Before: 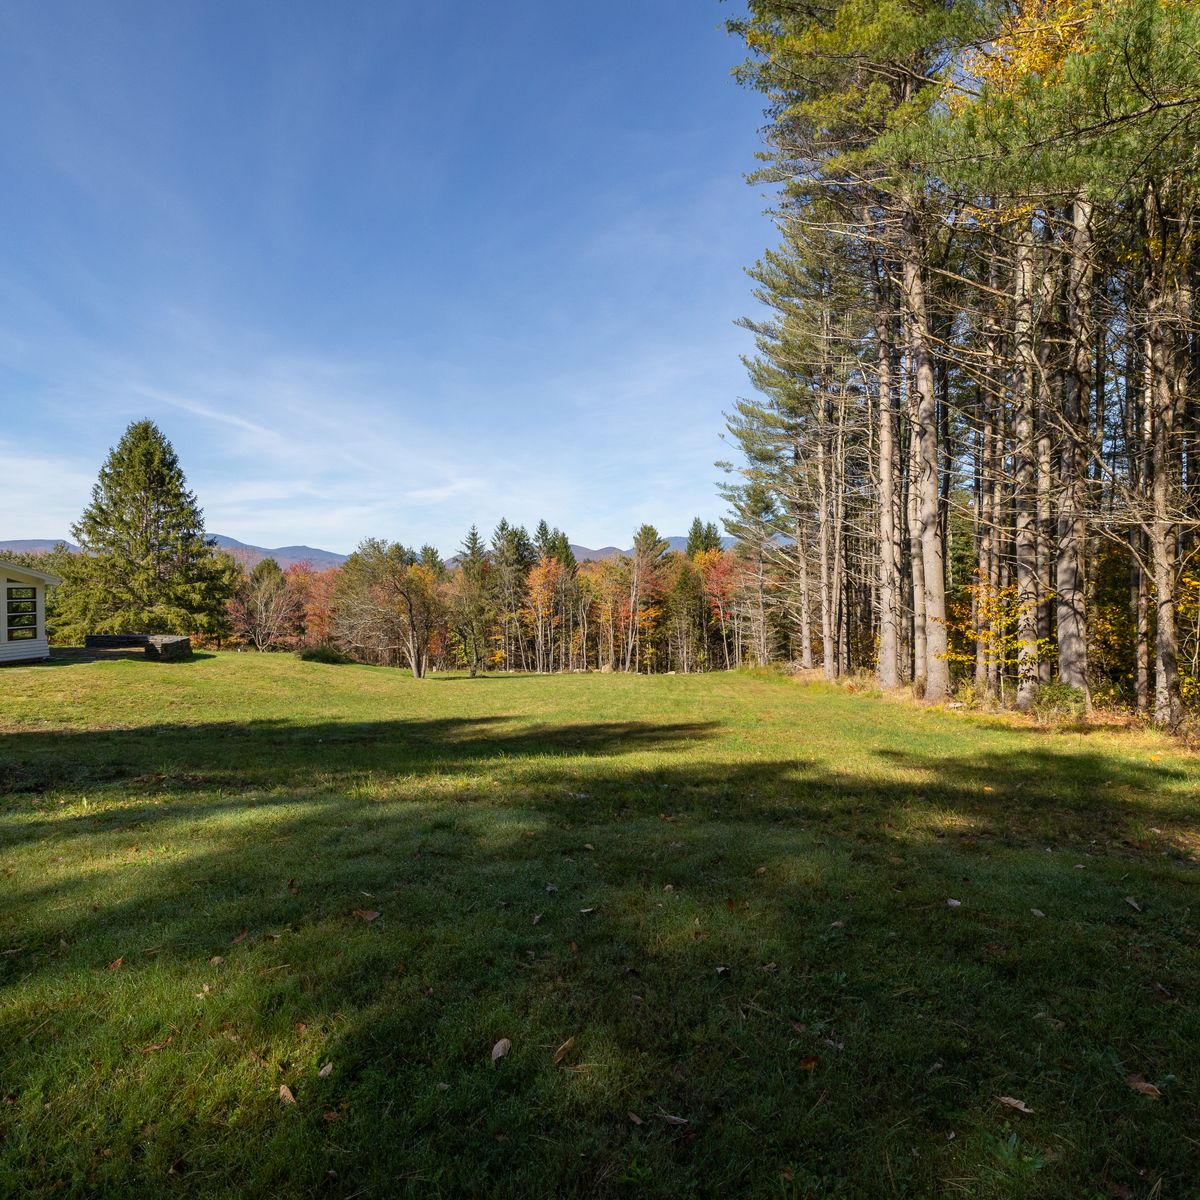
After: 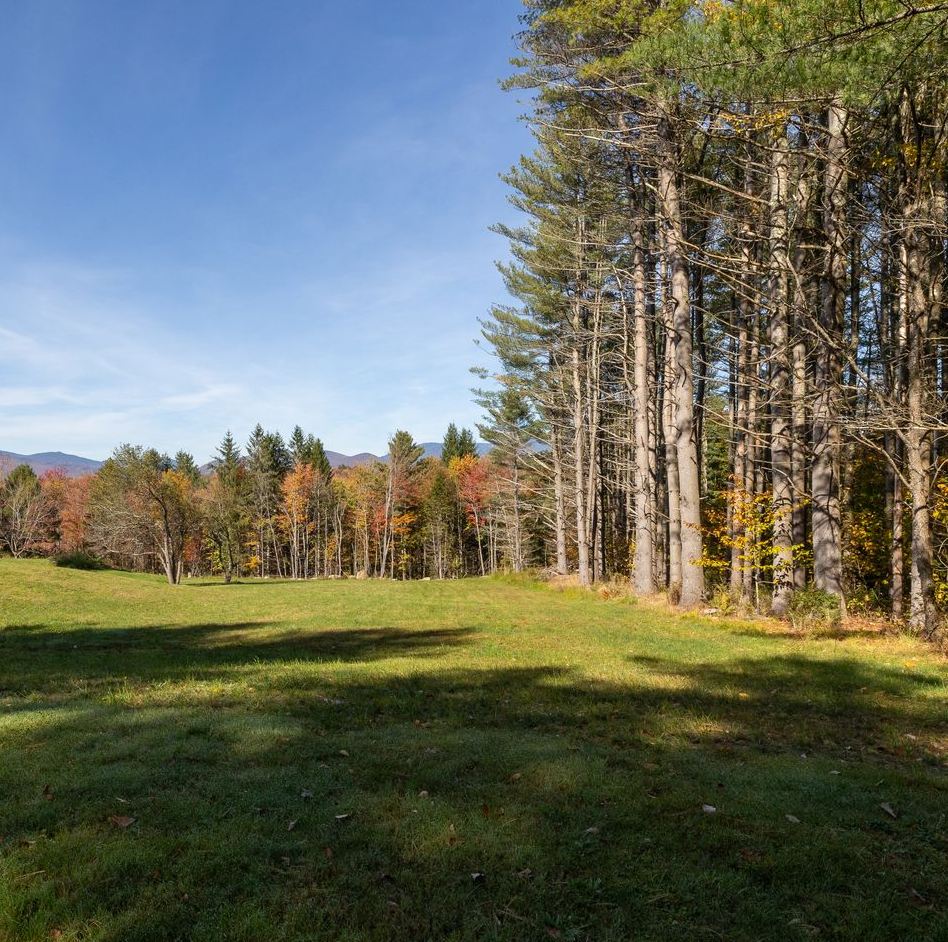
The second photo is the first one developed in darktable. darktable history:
crop and rotate: left 20.436%, top 7.907%, right 0.5%, bottom 13.552%
